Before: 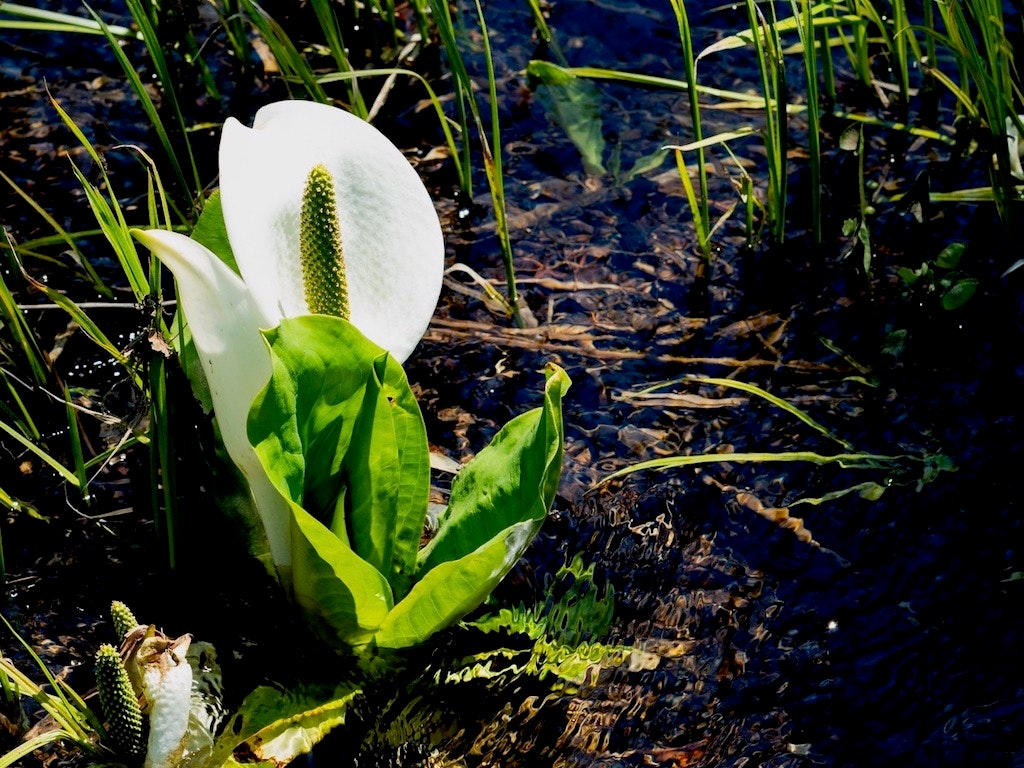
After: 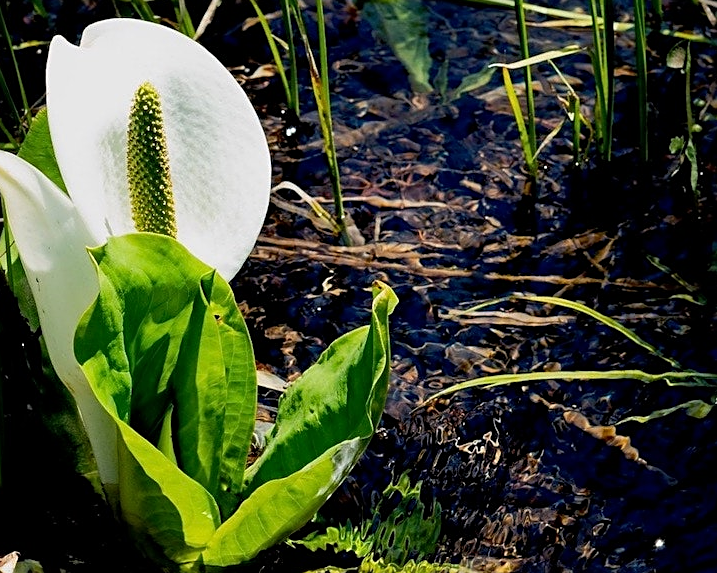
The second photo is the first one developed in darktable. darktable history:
exposure: exposure -0.044 EV, compensate highlight preservation false
sharpen: on, module defaults
crop and rotate: left 16.987%, top 10.713%, right 12.958%, bottom 14.572%
